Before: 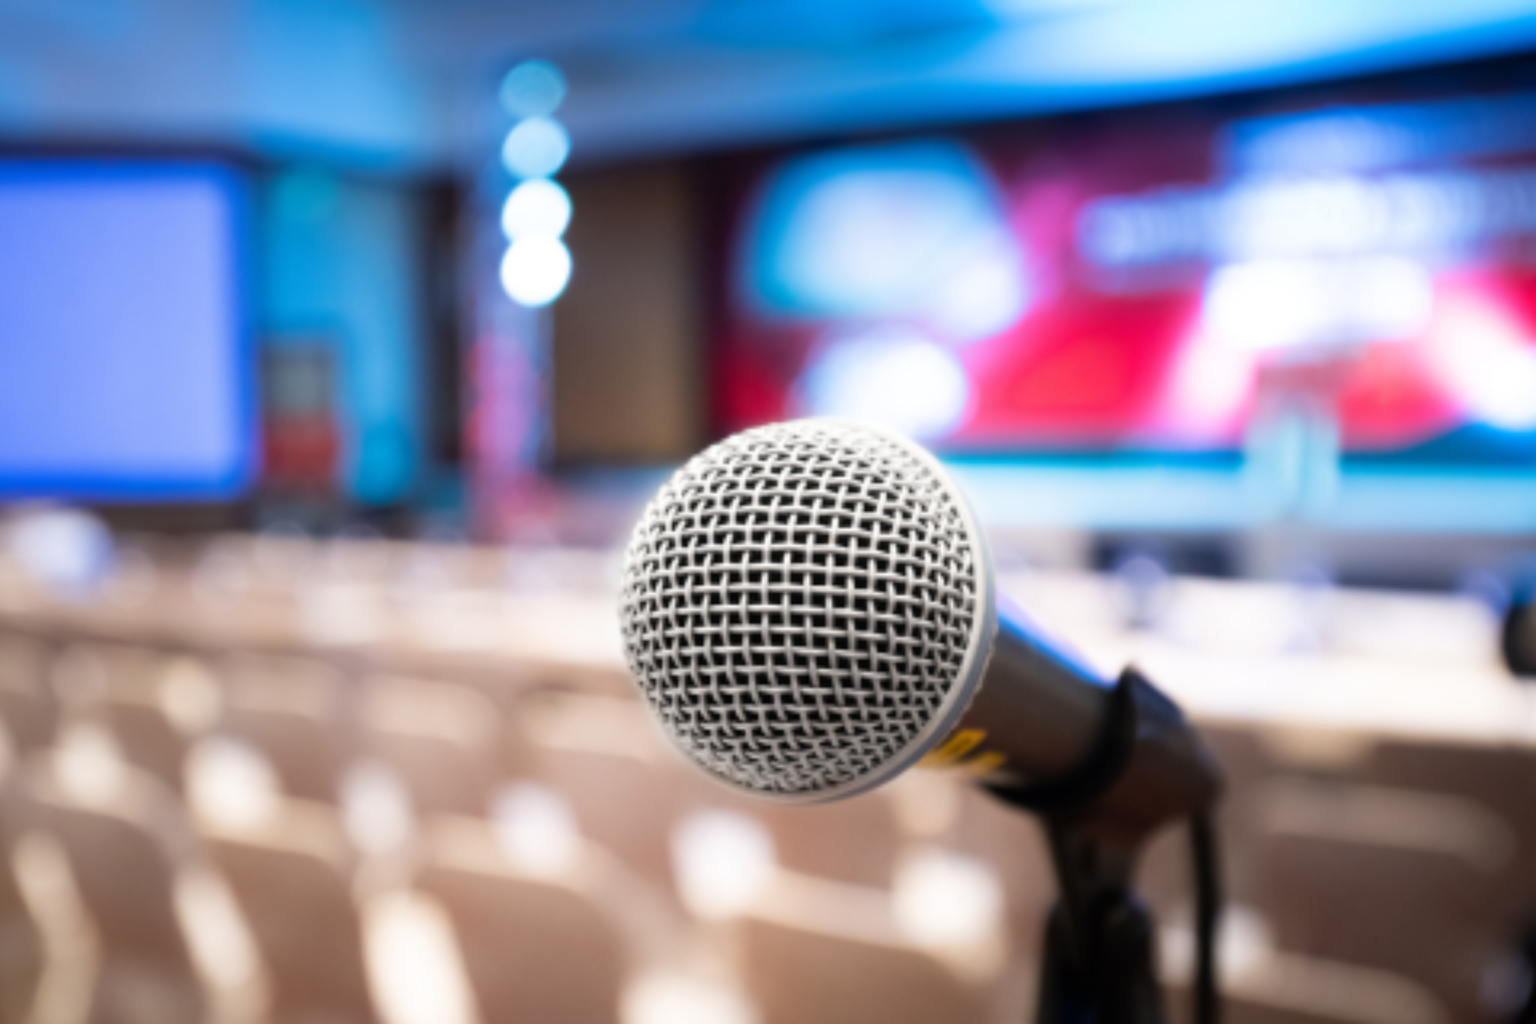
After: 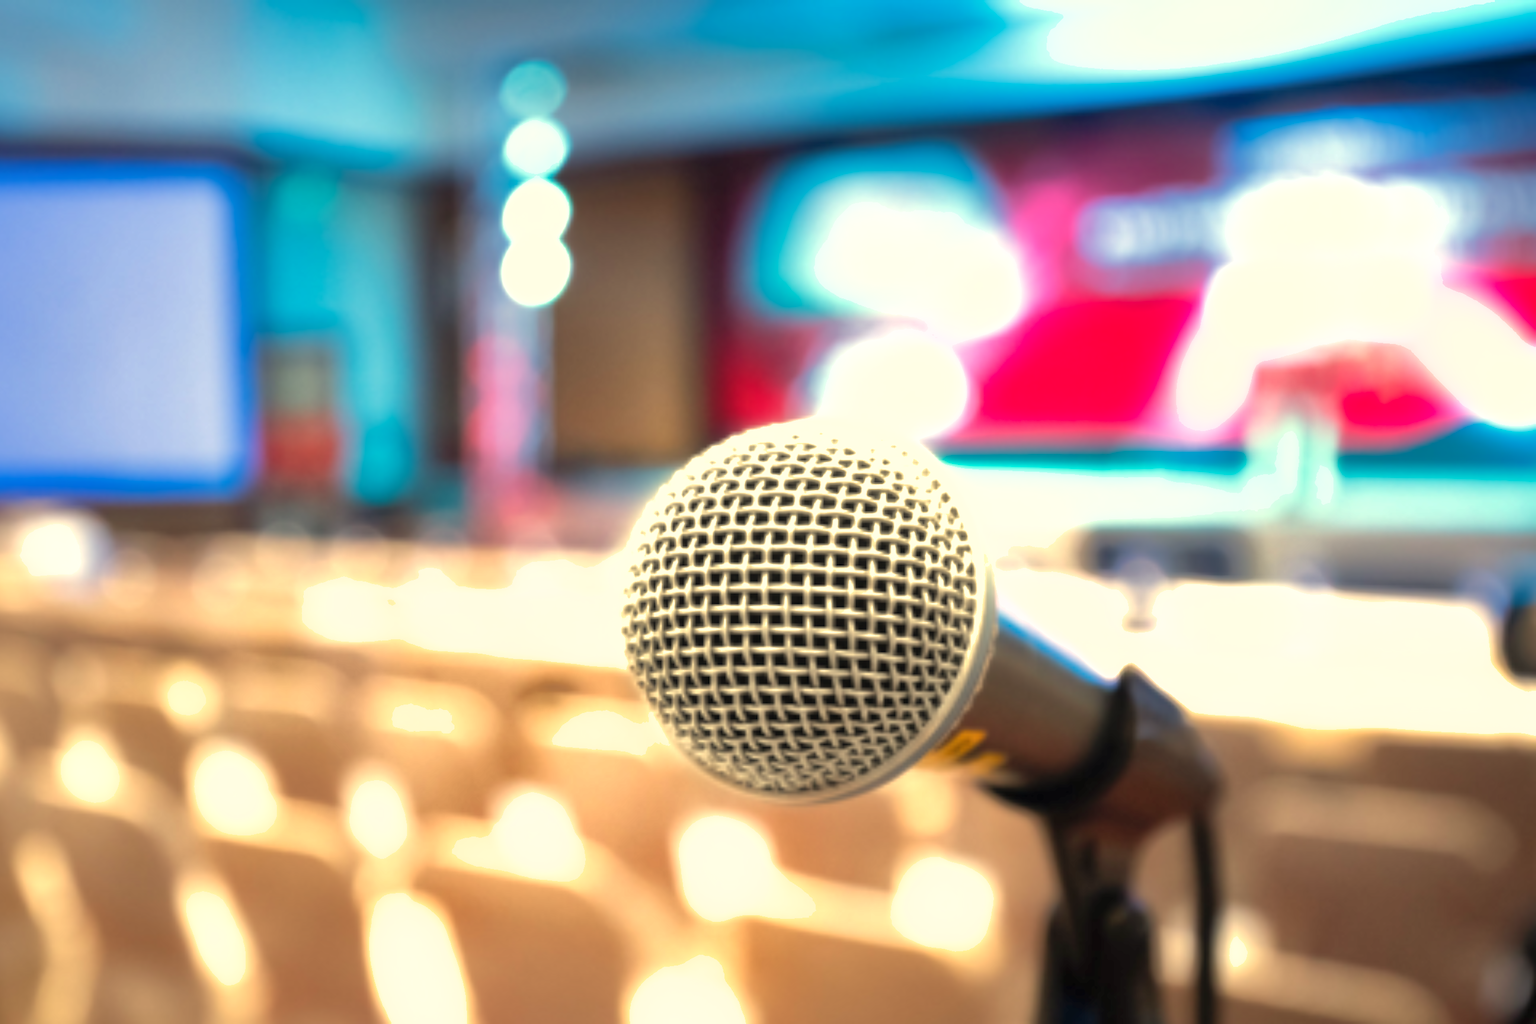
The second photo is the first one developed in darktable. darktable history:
white balance: red 1.08, blue 0.791
exposure: black level correction 0, exposure 0.7 EV, compensate exposure bias true, compensate highlight preservation false
shadows and highlights: on, module defaults
